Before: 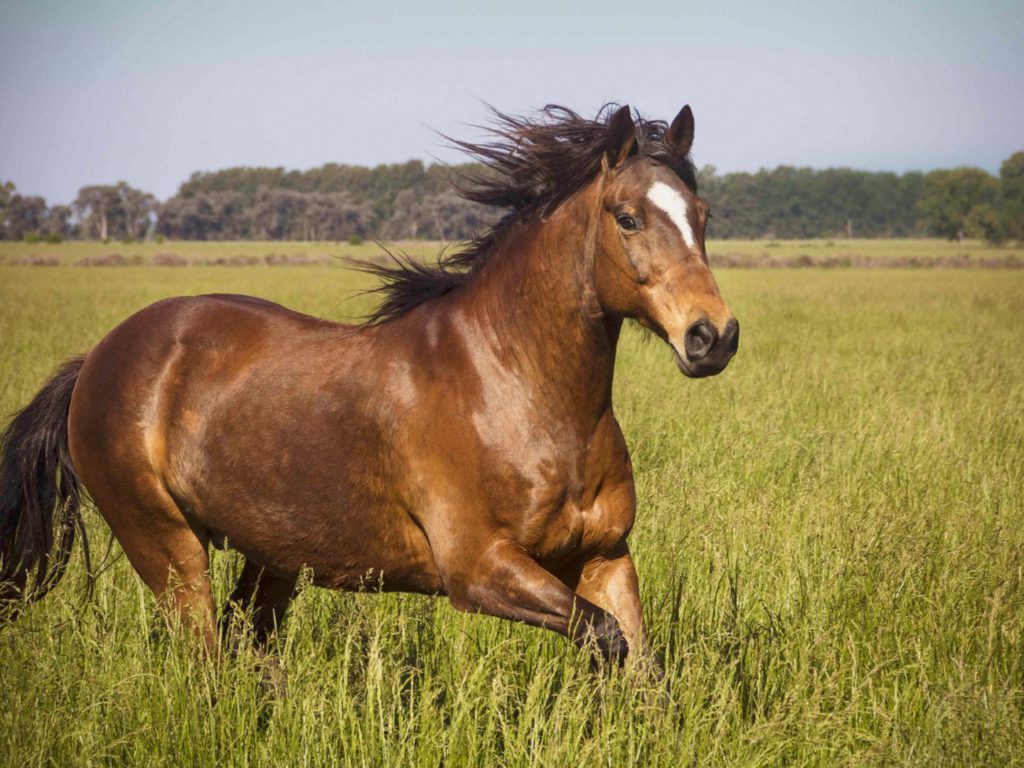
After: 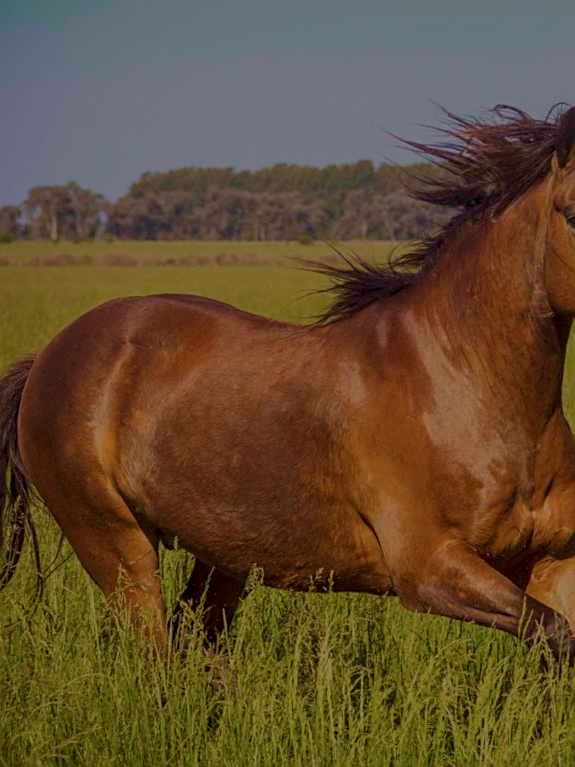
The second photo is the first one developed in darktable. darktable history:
color balance rgb: shadows lift › hue 84.82°, linear chroma grading › shadows -30.201%, linear chroma grading › global chroma 34.553%, perceptual saturation grading › global saturation 0.447%, perceptual brilliance grading › global brilliance -47.891%, global vibrance 23.719%, contrast -25.039%
local contrast: on, module defaults
exposure: black level correction 0, exposure 1 EV, compensate highlight preservation false
velvia: on, module defaults
crop: left 4.886%, right 38.883%
sharpen: on, module defaults
